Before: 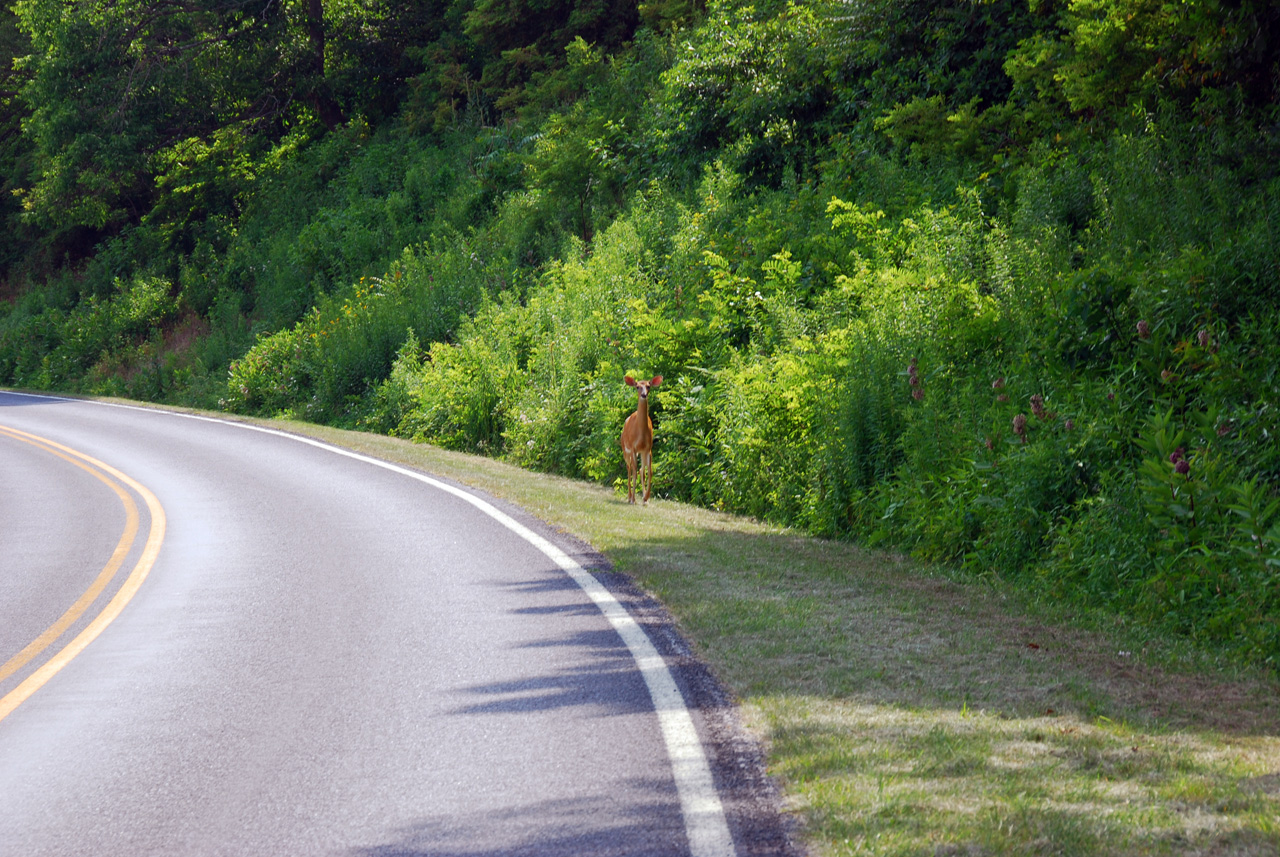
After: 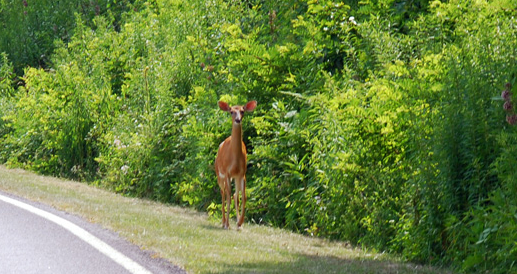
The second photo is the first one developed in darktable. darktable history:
crop: left 31.751%, top 32.172%, right 27.8%, bottom 35.83%
shadows and highlights: shadows -24.28, highlights 49.77, soften with gaussian
